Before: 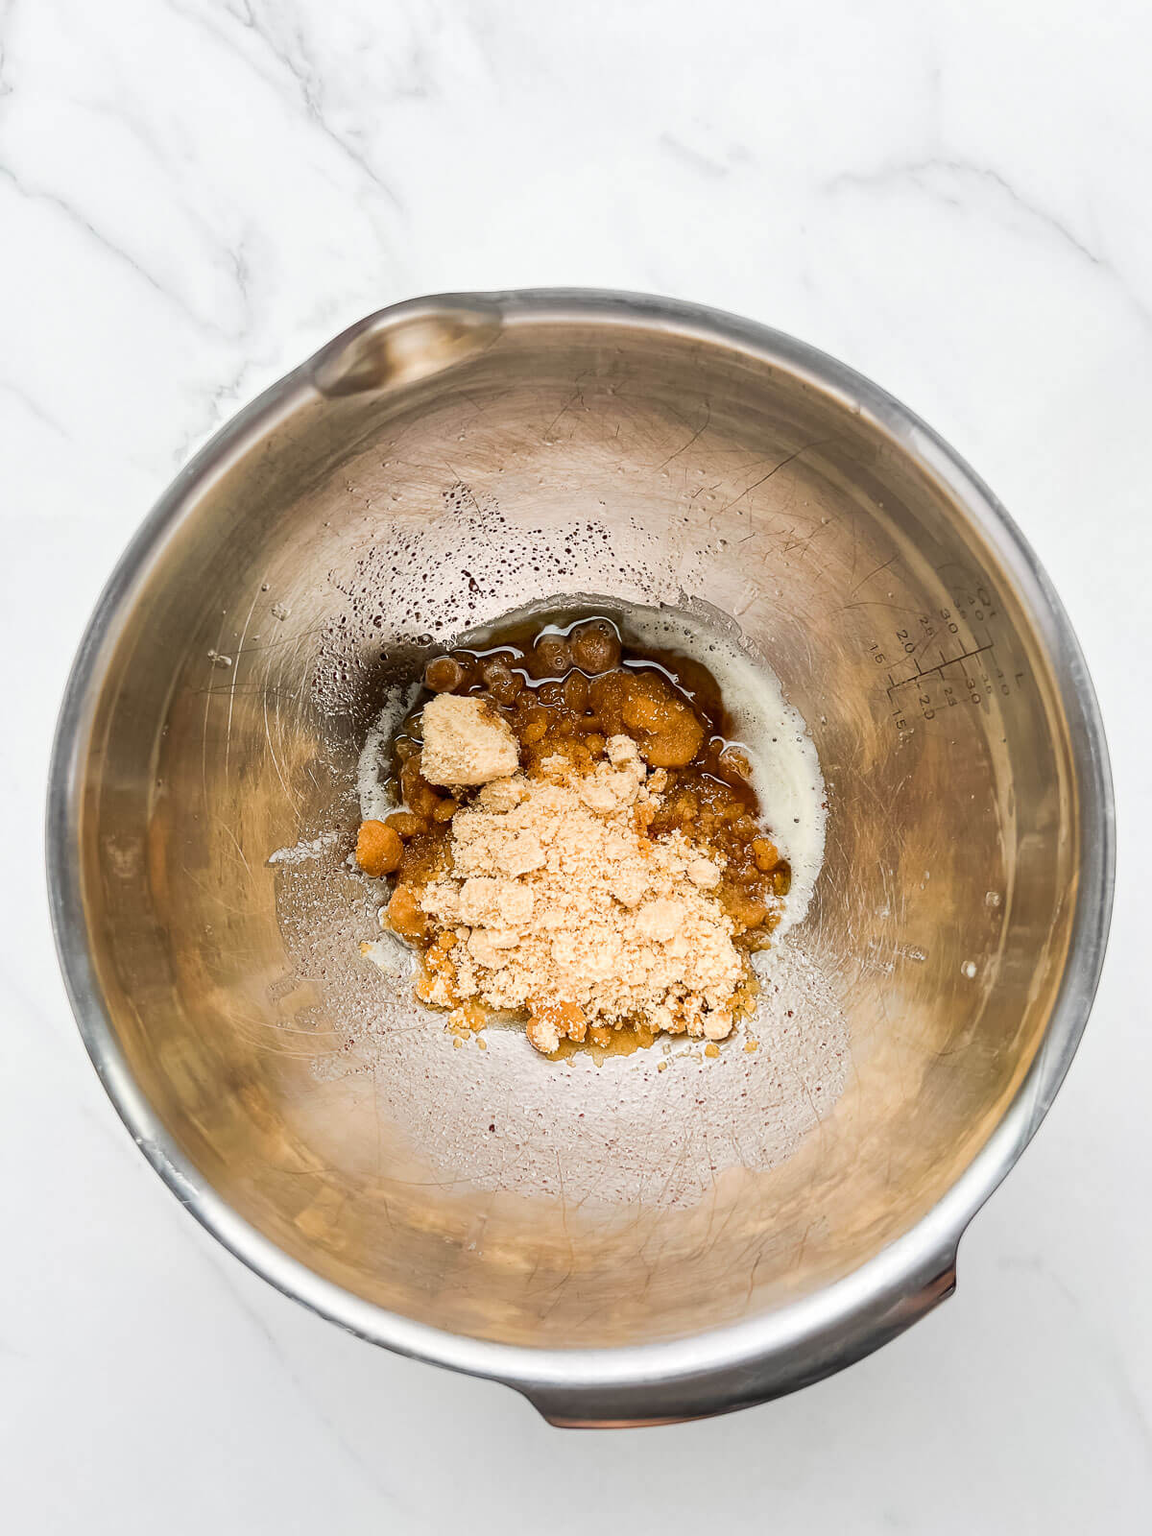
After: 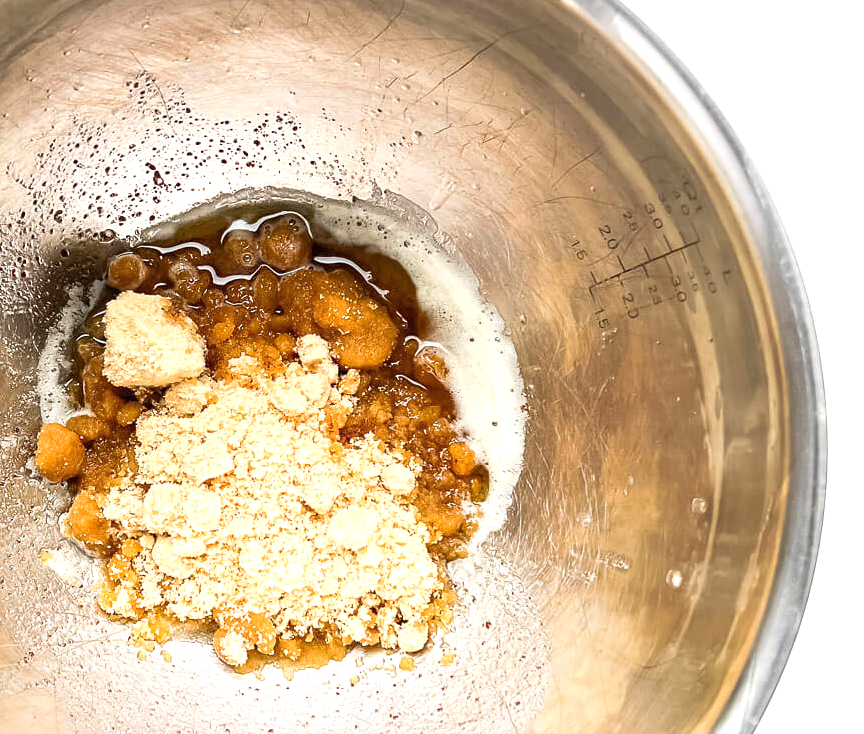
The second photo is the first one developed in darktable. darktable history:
crop and rotate: left 27.938%, top 27.046%, bottom 27.046%
exposure: black level correction 0, exposure 0.6 EV, compensate exposure bias true, compensate highlight preservation false
tone equalizer: on, module defaults
